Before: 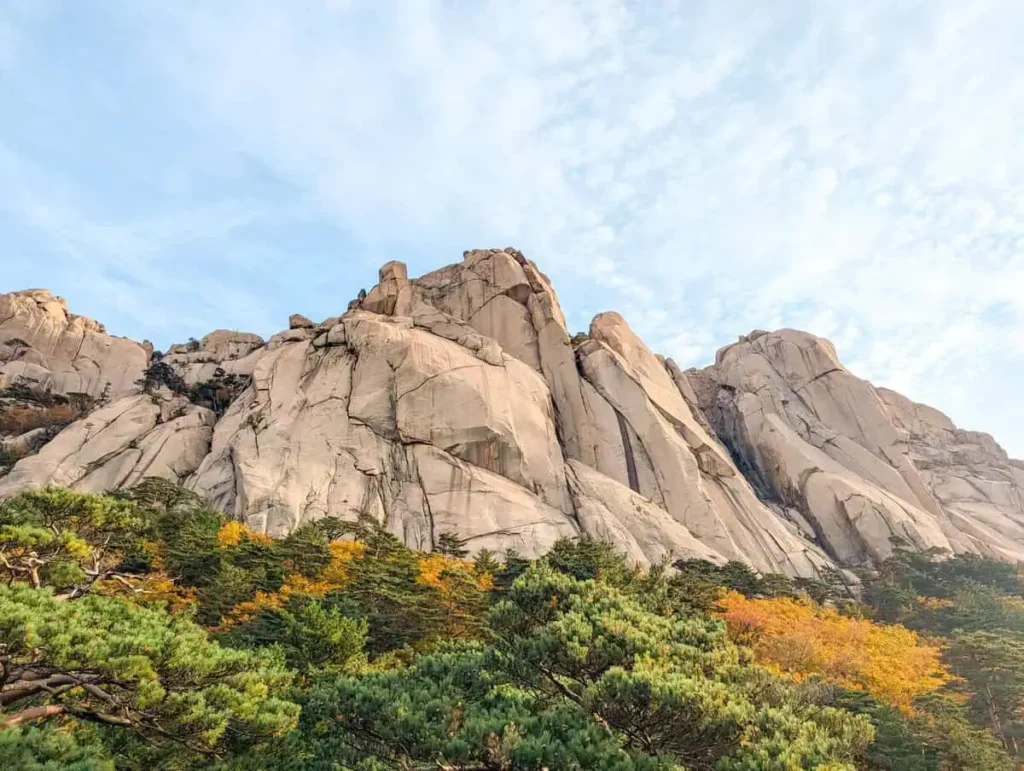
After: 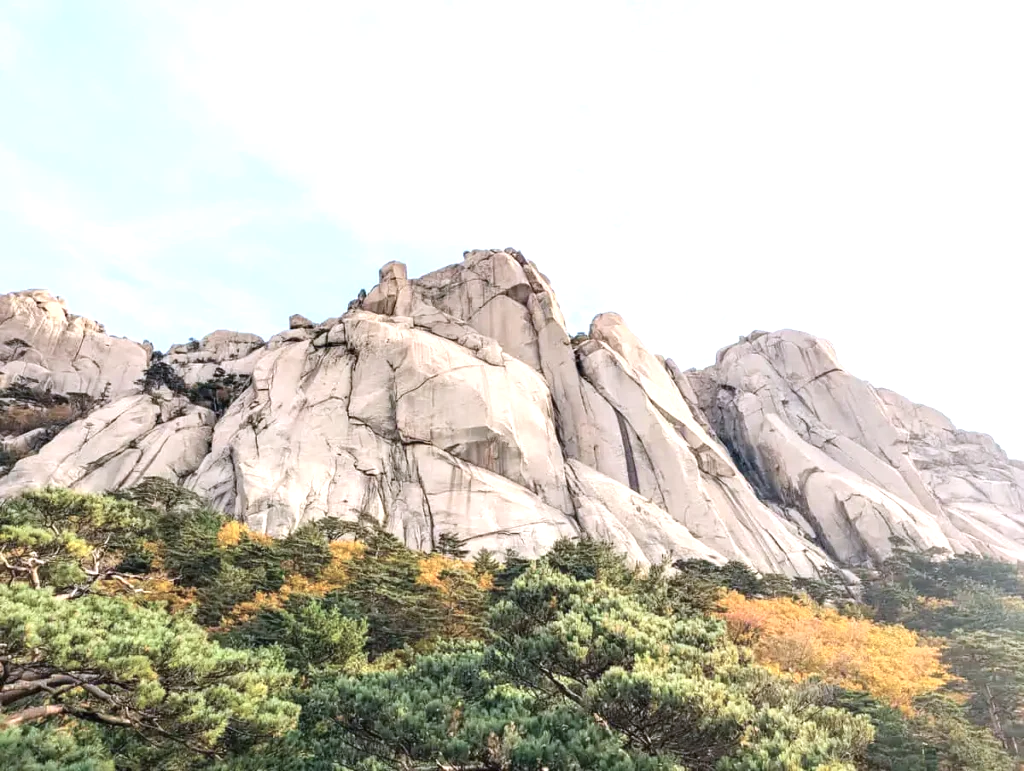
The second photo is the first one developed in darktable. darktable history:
exposure: black level correction 0, exposure 0.692 EV, compensate highlight preservation false
color calibration: illuminant as shot in camera, x 0.358, y 0.373, temperature 4628.91 K
contrast brightness saturation: contrast 0.097, saturation -0.288
